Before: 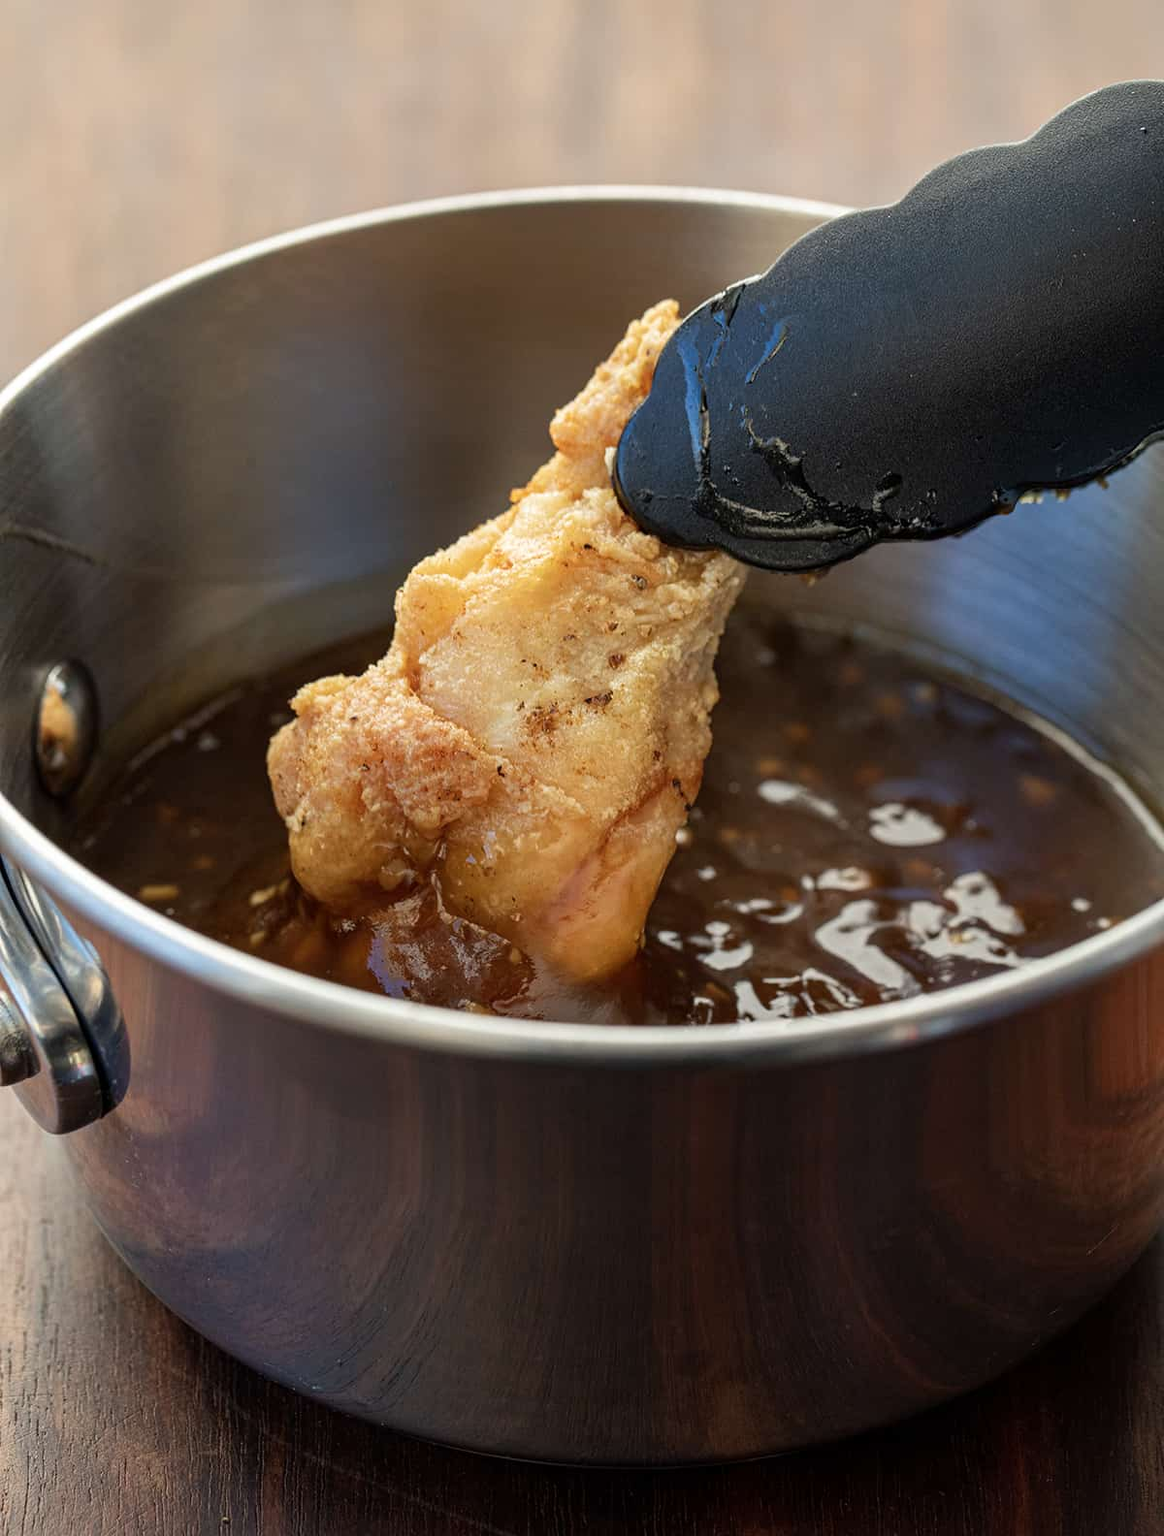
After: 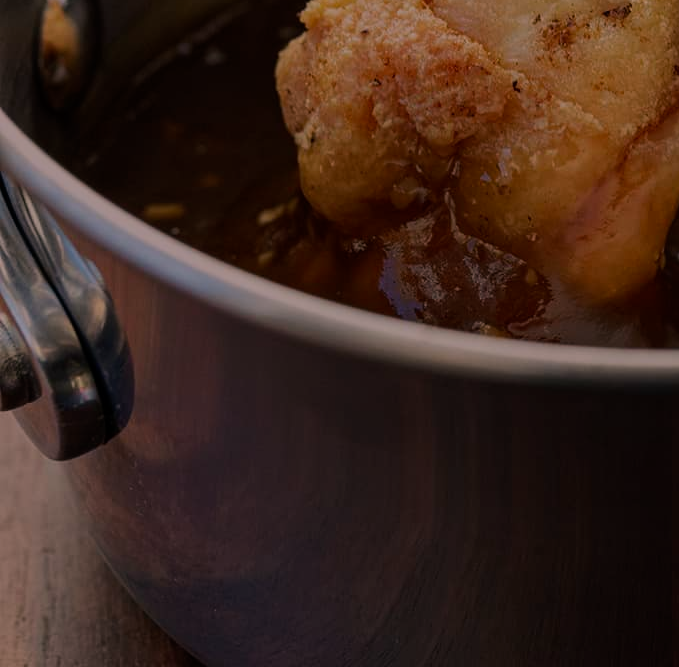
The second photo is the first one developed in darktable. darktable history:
crop: top 44.82%, right 43.346%, bottom 13.033%
color correction: highlights a* 14.69, highlights b* 4.73
tone equalizer: -8 EV -1.96 EV, -7 EV -1.99 EV, -6 EV -1.97 EV, -5 EV -1.99 EV, -4 EV -1.97 EV, -3 EV -1.99 EV, -2 EV -1.98 EV, -1 EV -1.61 EV, +0 EV -1.97 EV
